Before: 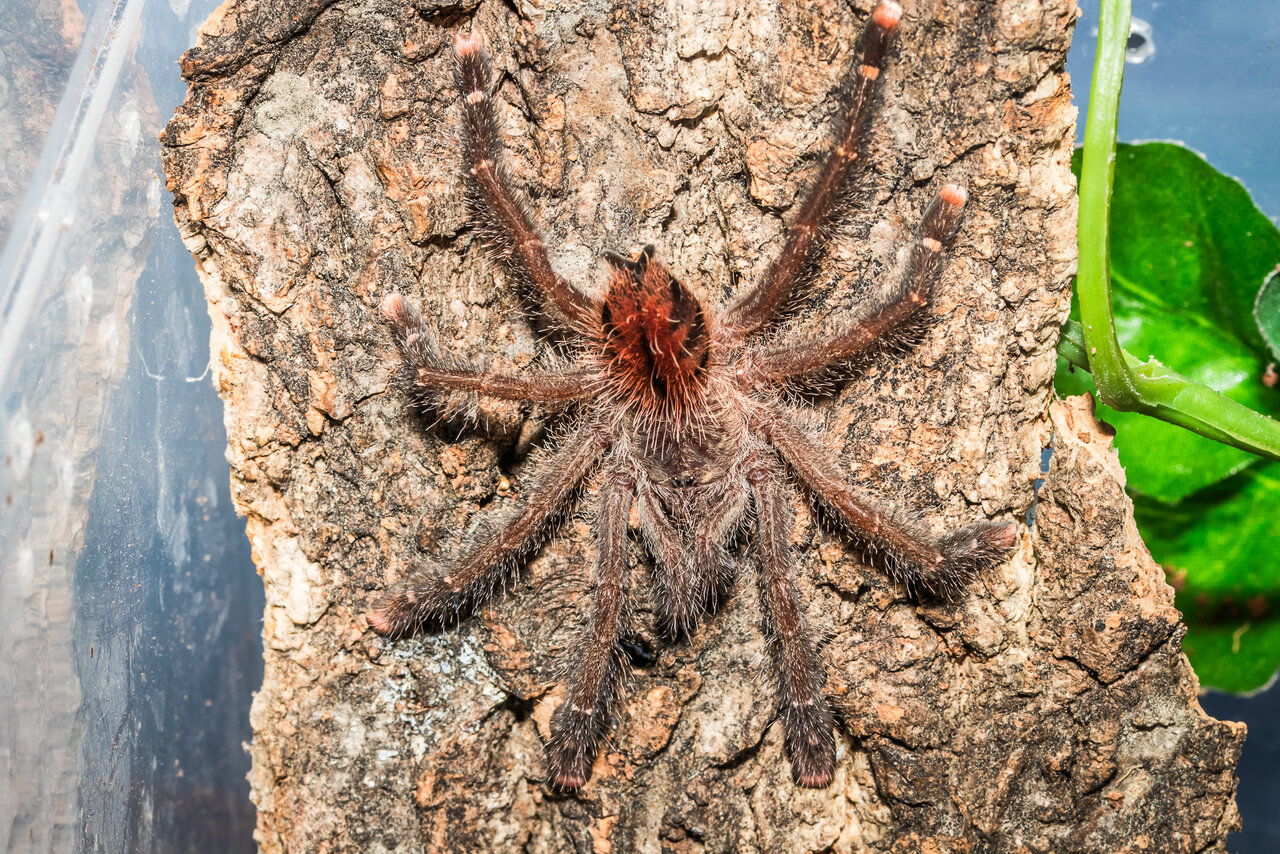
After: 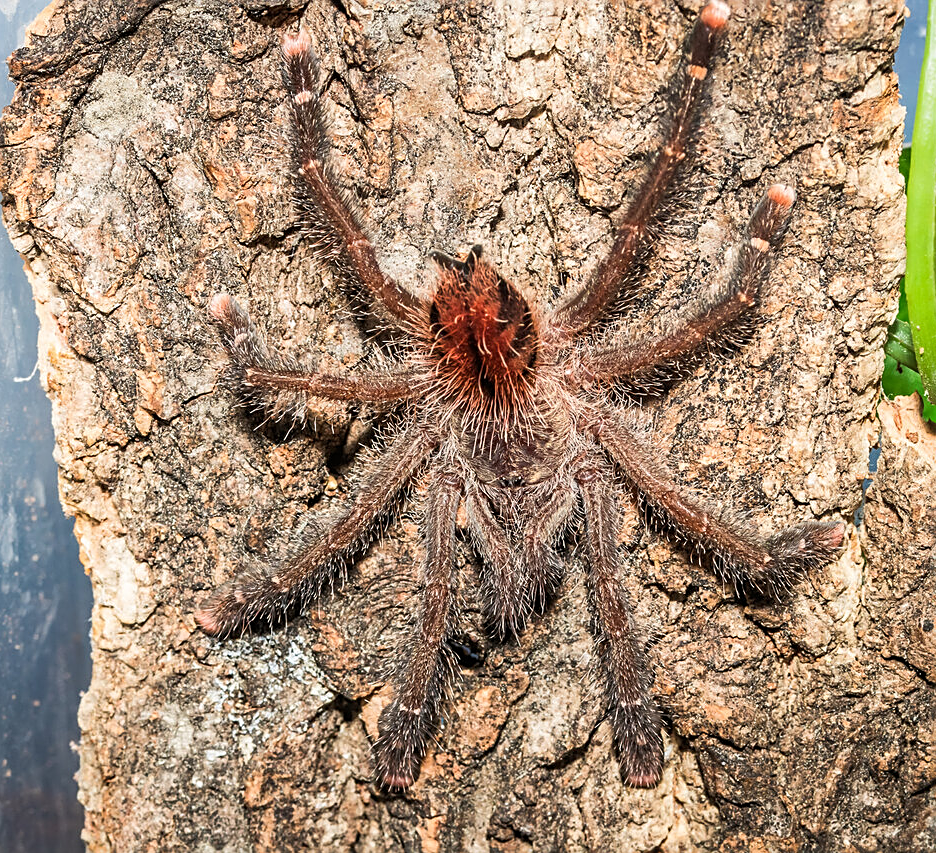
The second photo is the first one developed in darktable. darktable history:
crop: left 13.462%, top 0%, right 13.385%
sharpen: on, module defaults
